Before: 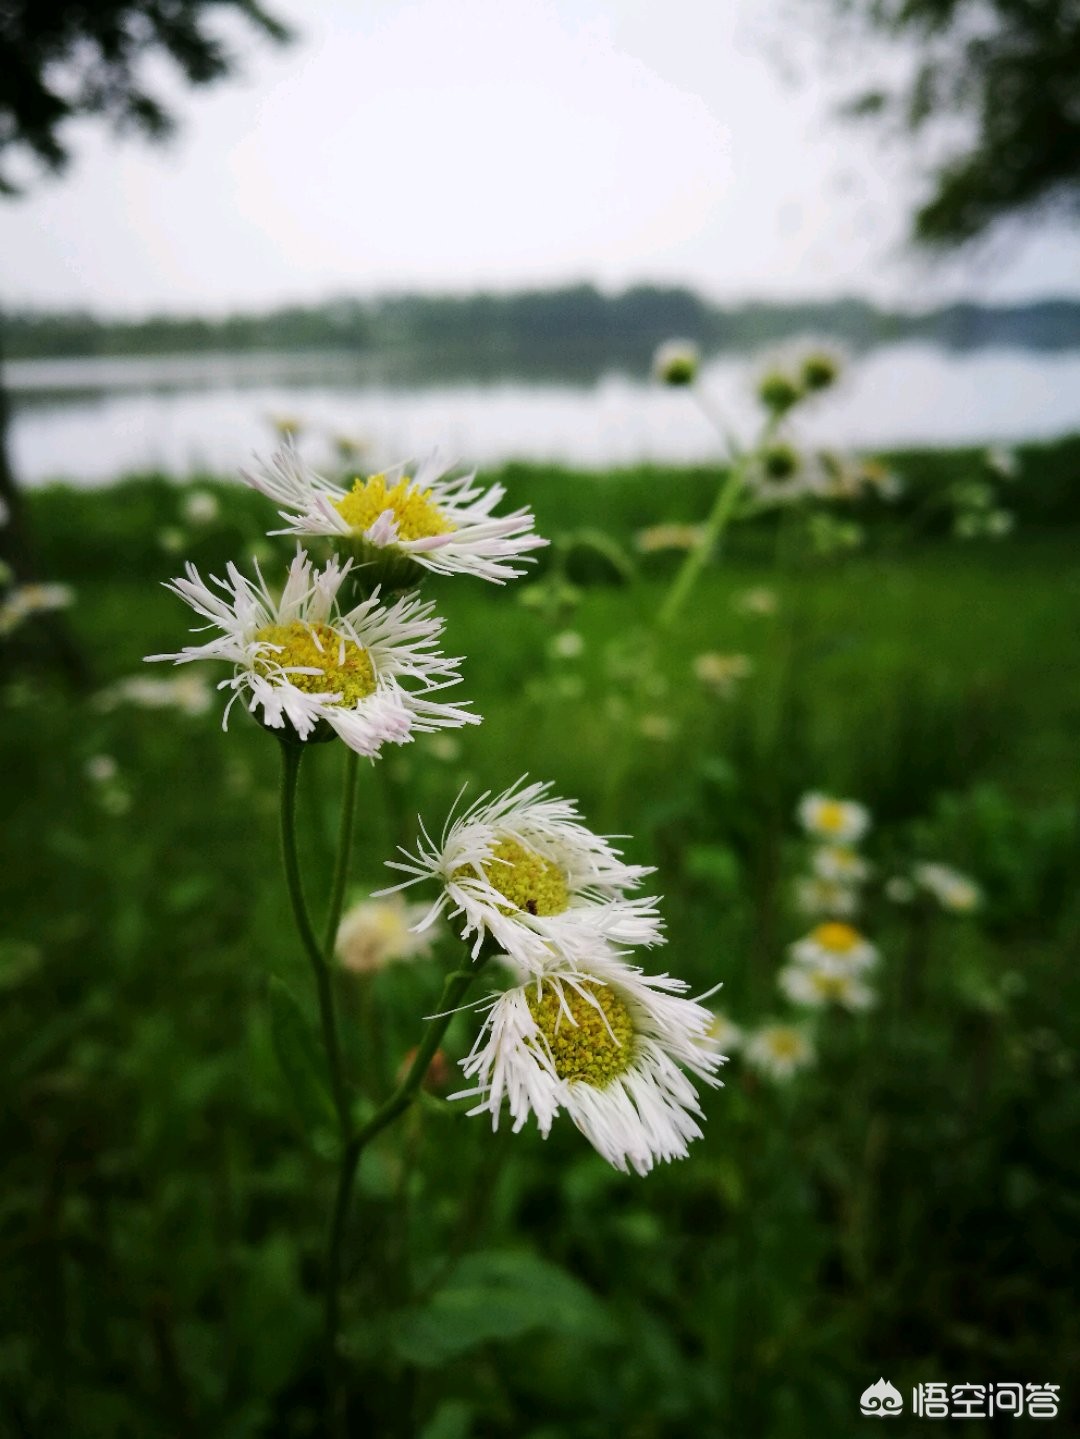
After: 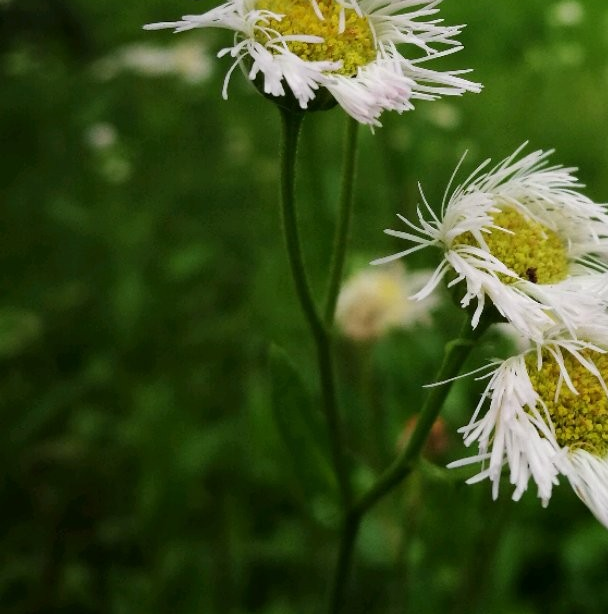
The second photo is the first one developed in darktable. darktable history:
crop: top 43.987%, right 43.702%, bottom 13.278%
